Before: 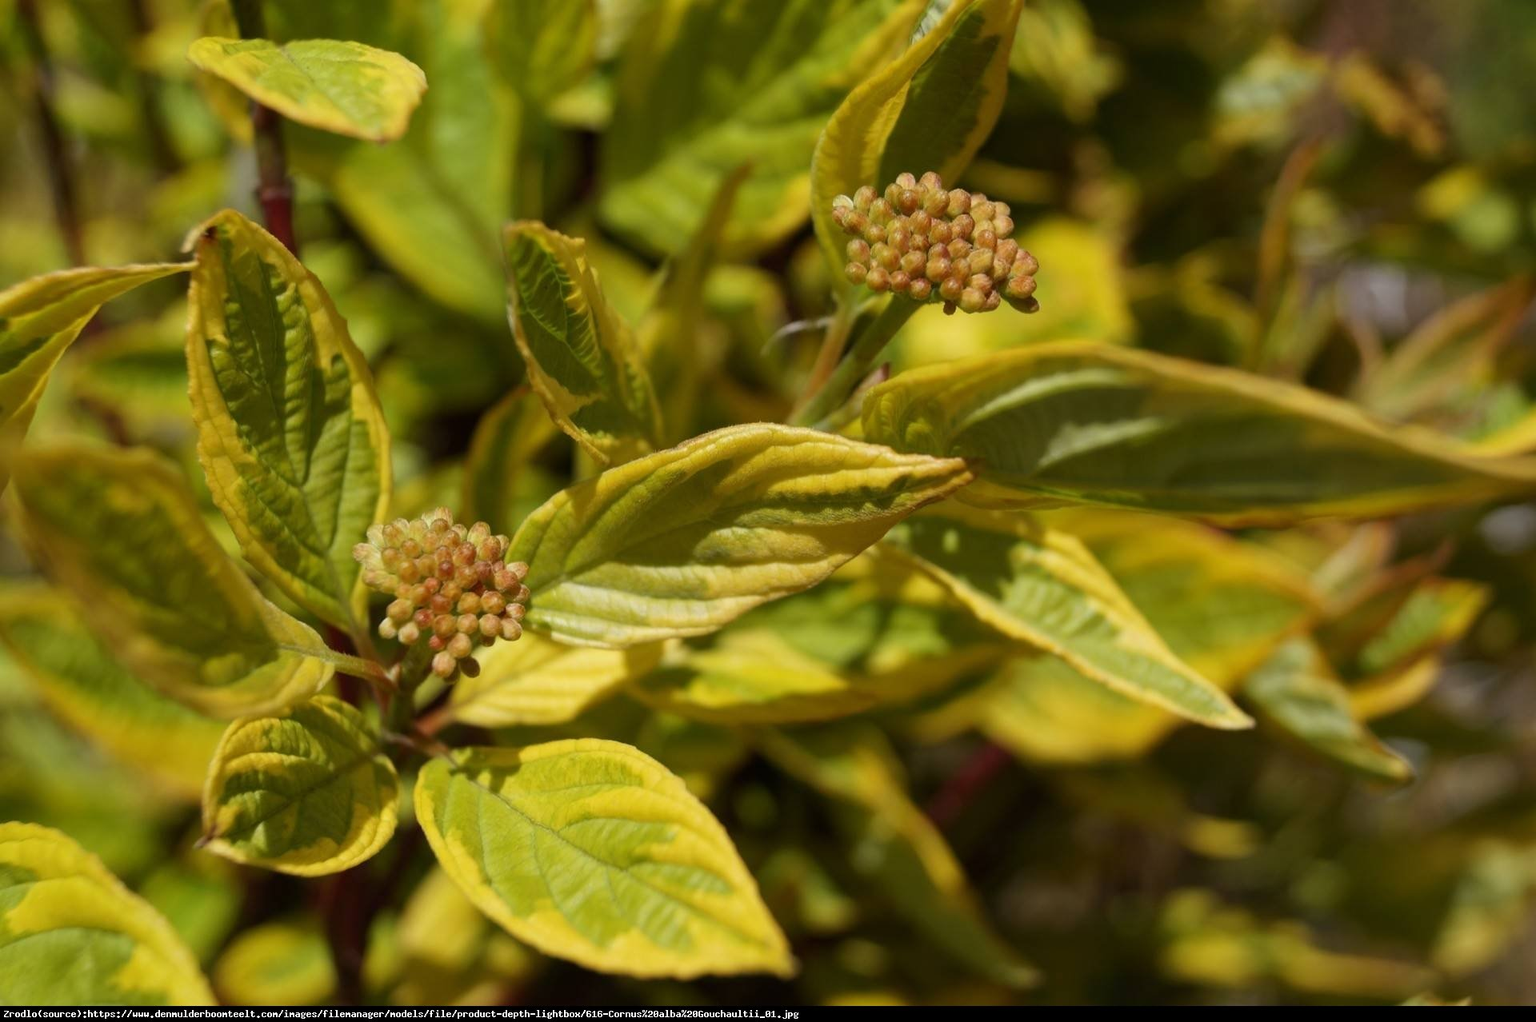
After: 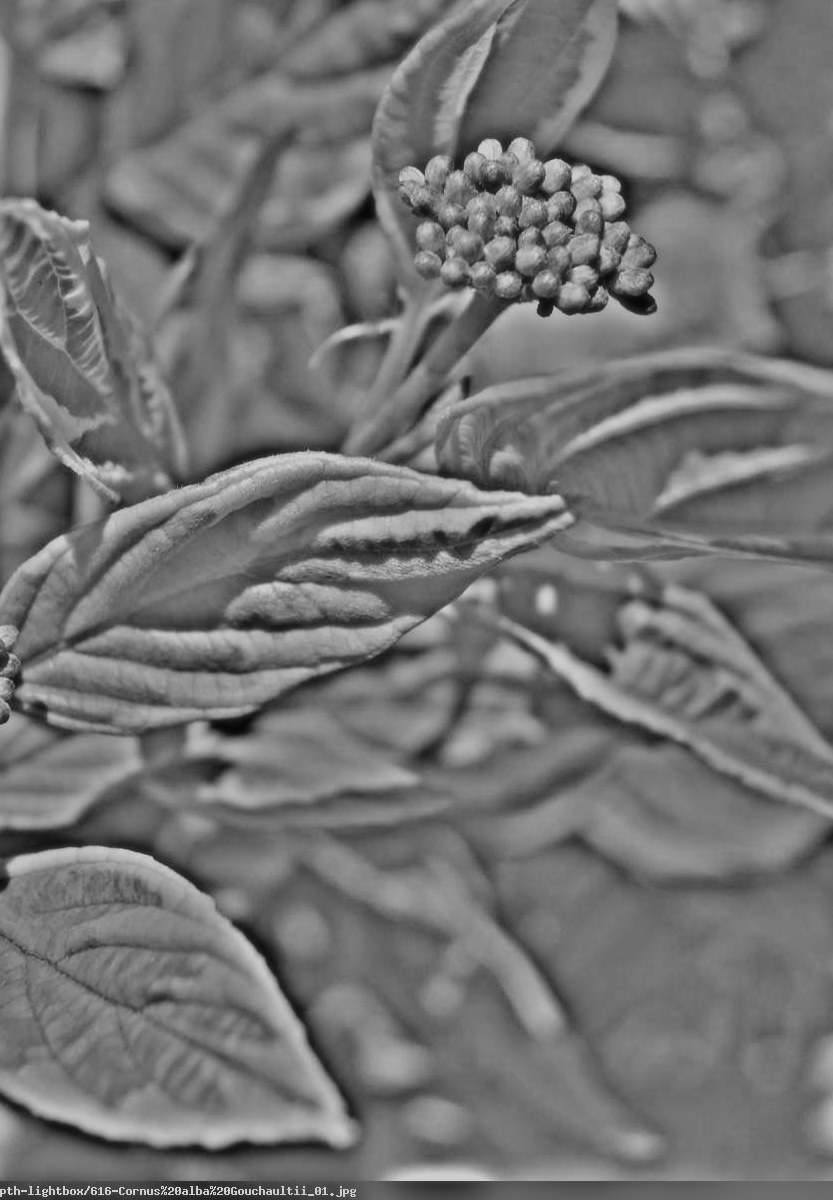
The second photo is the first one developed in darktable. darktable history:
highpass: sharpness 49.79%, contrast boost 49.79%
crop: left 33.452%, top 6.025%, right 23.155%
filmic rgb: black relative exposure -7.65 EV, white relative exposure 4.56 EV, hardness 3.61
bloom: on, module defaults
color zones: curves: ch1 [(0, 0.513) (0.143, 0.524) (0.286, 0.511) (0.429, 0.506) (0.571, 0.503) (0.714, 0.503) (0.857, 0.508) (1, 0.513)]
shadows and highlights: white point adjustment -3.64, highlights -63.34, highlights color adjustment 42%, soften with gaussian
soften: size 10%, saturation 50%, brightness 0.2 EV, mix 10%
exposure: compensate highlight preservation false
